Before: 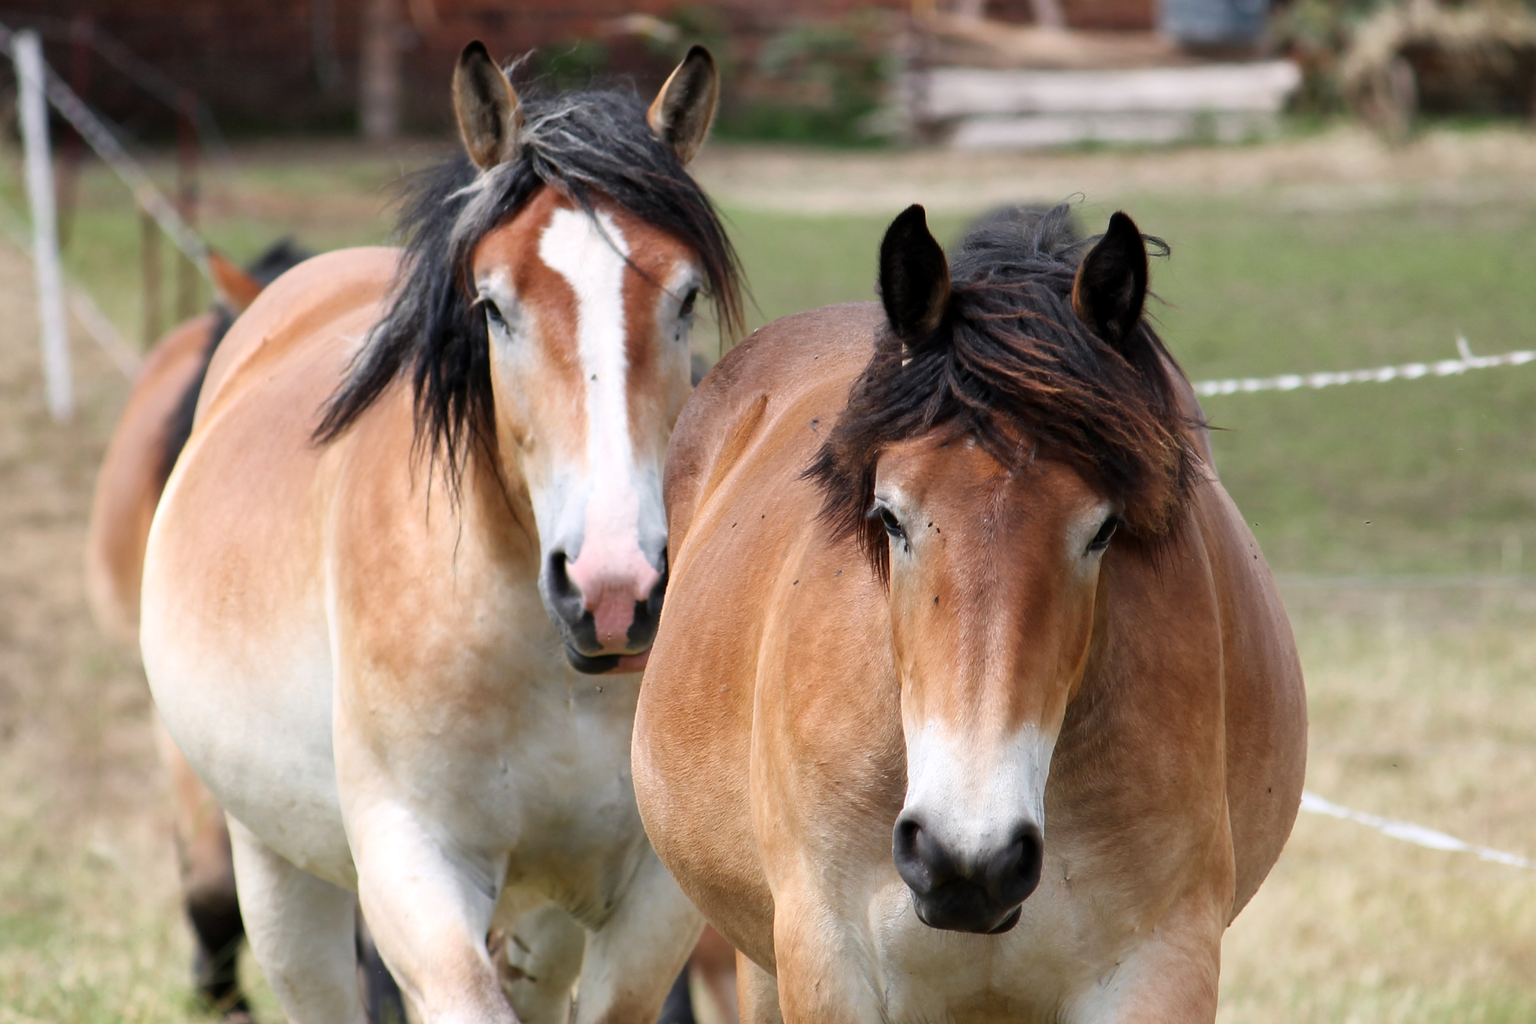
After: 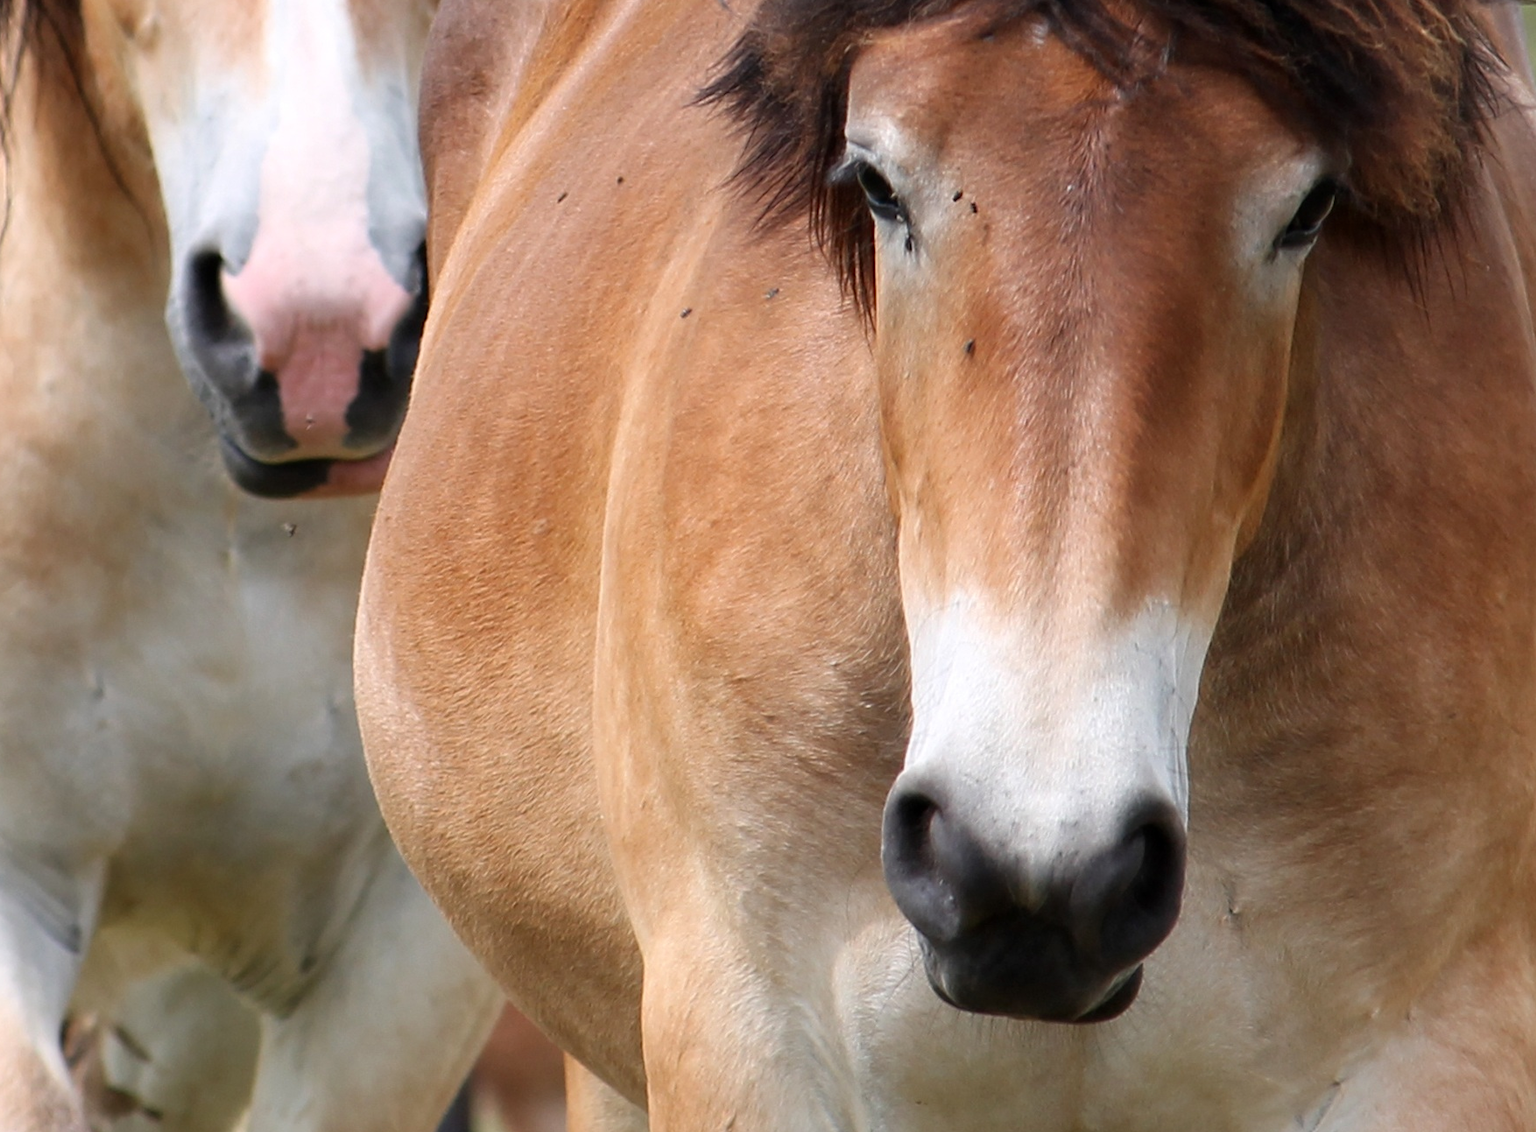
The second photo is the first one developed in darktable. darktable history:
crop: left 29.718%, top 41.749%, right 20.749%, bottom 3.474%
